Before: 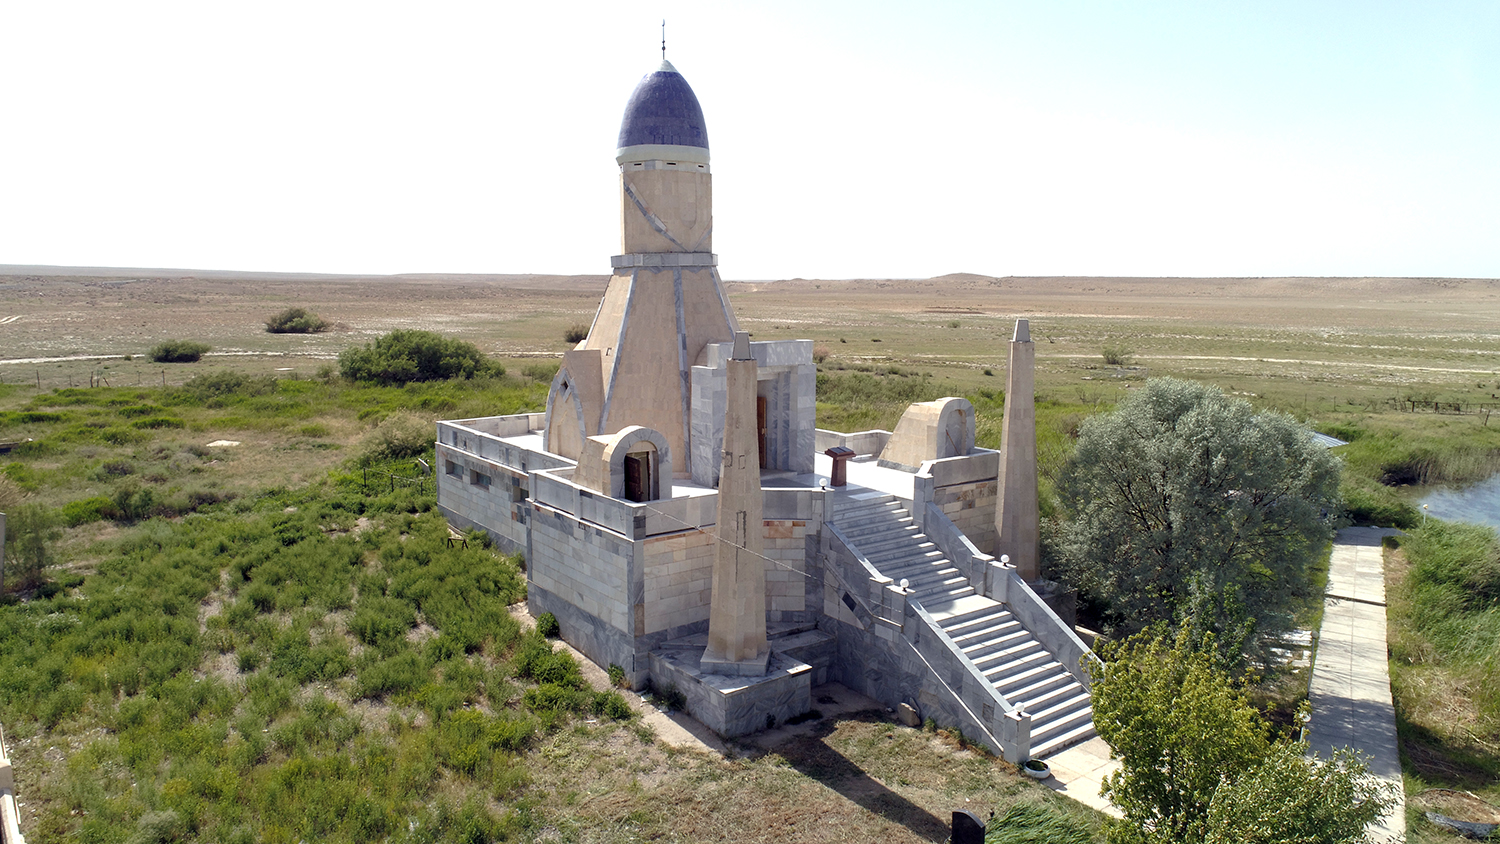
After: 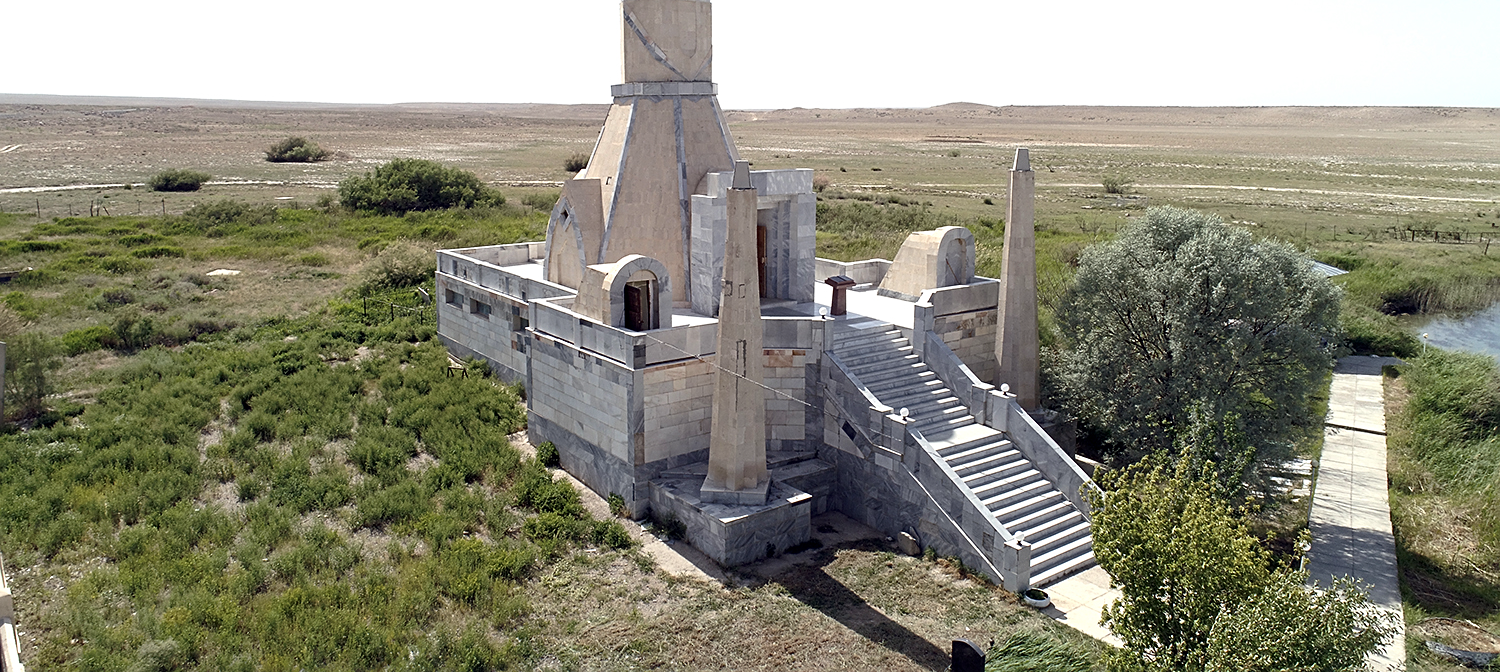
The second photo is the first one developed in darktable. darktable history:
sharpen: on, module defaults
crop and rotate: top 20.297%
contrast brightness saturation: contrast 0.114, saturation -0.164
